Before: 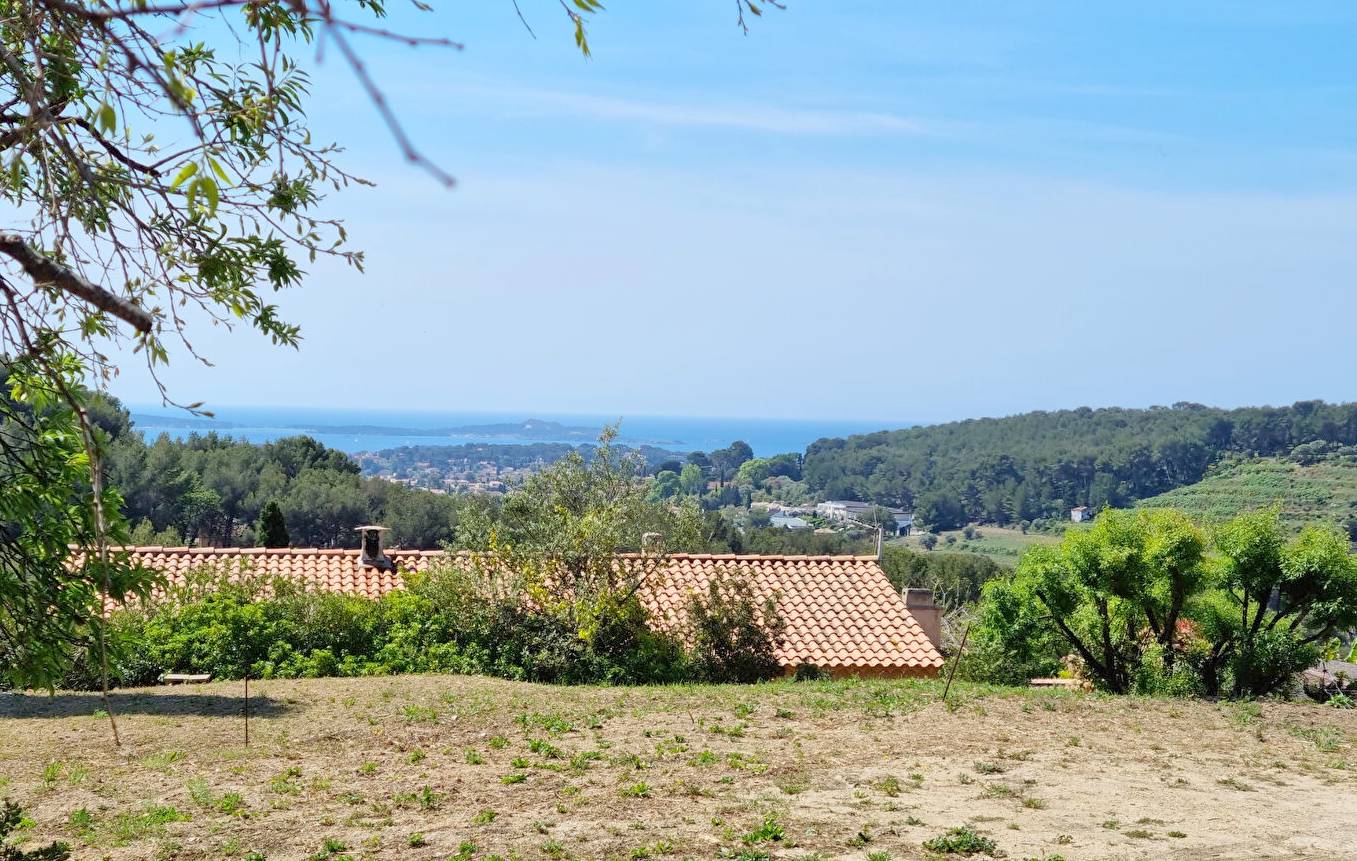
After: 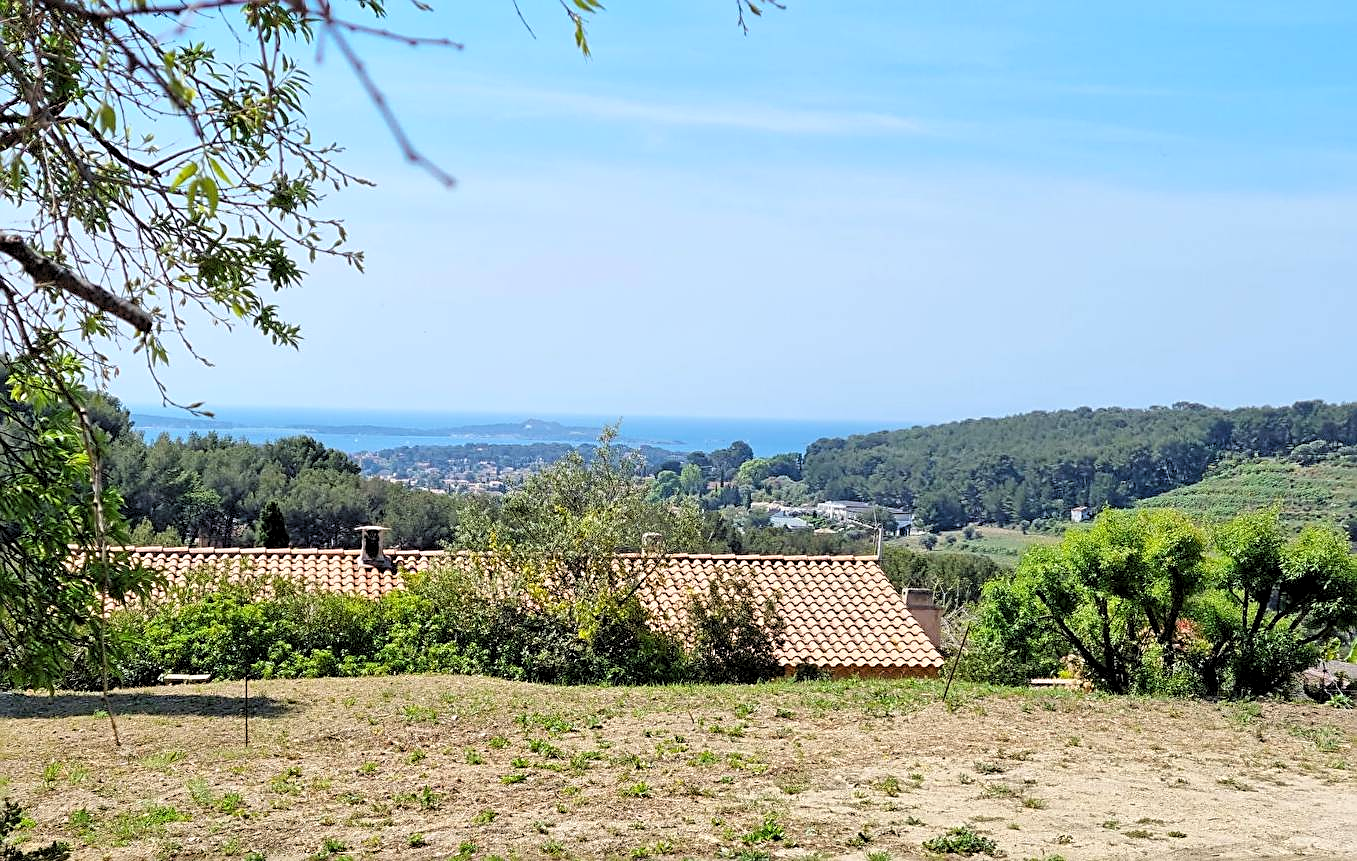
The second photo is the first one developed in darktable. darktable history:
levels: levels [0.073, 0.497, 0.972]
sharpen: amount 0.575
